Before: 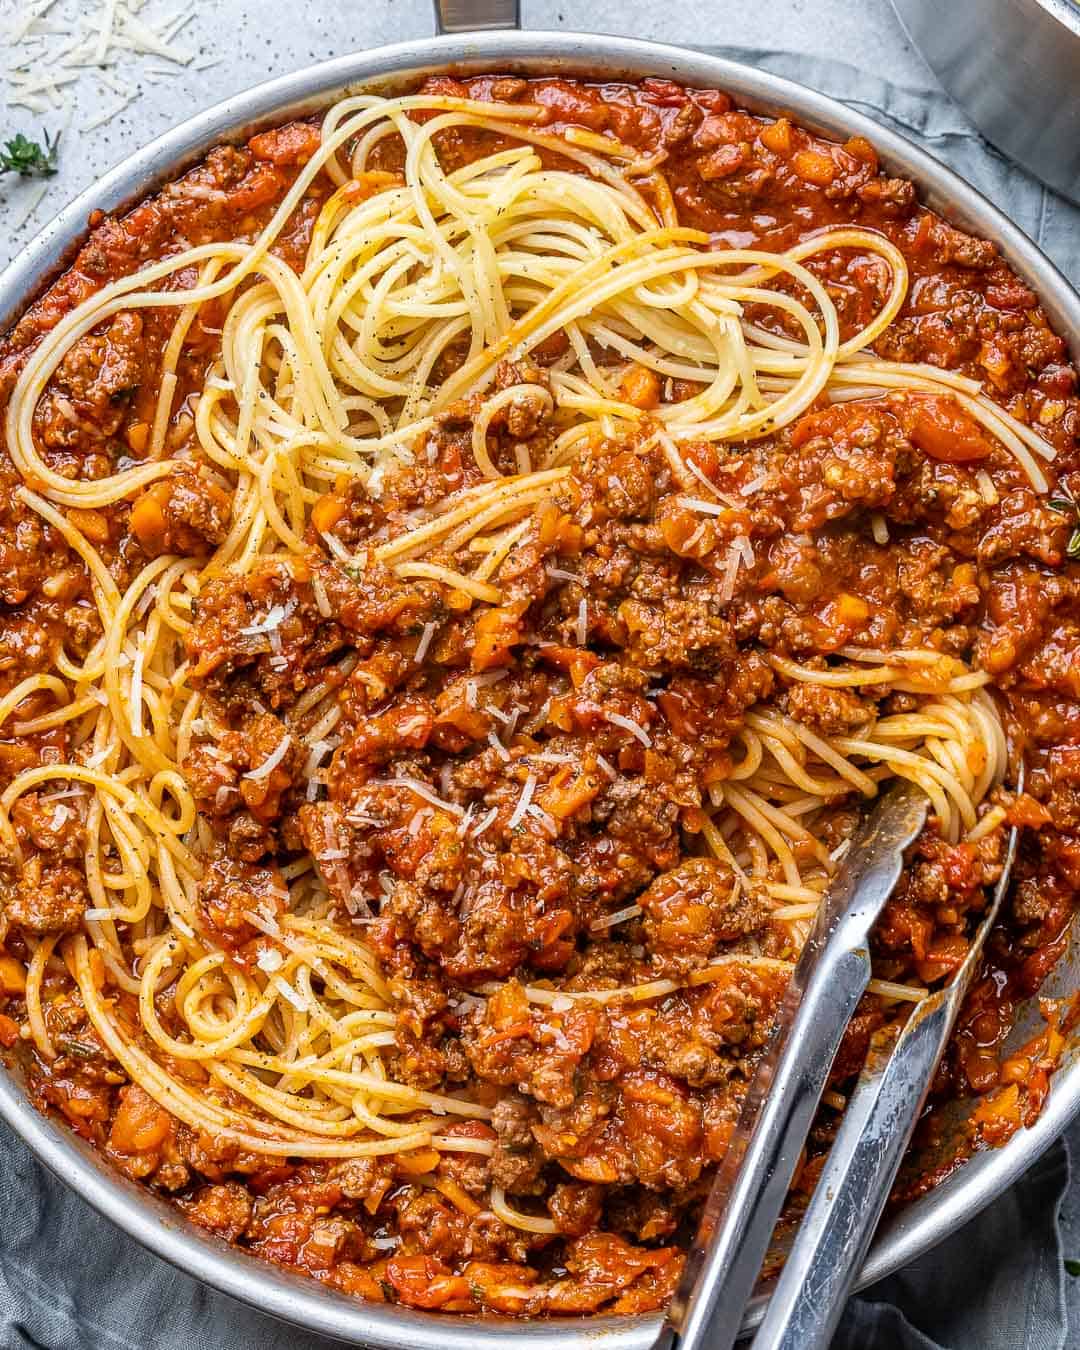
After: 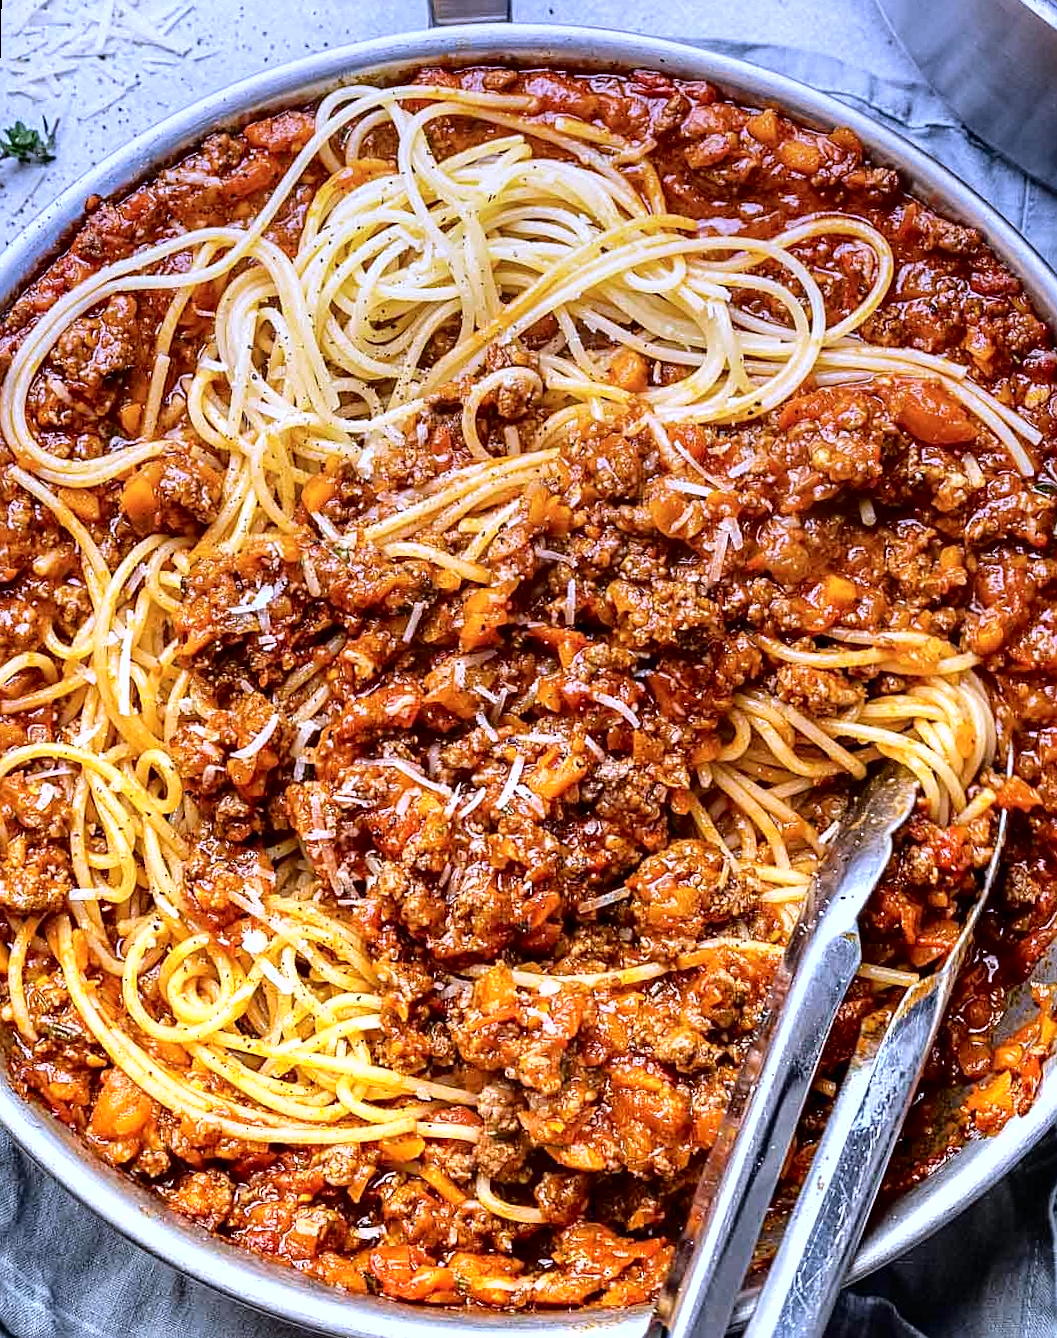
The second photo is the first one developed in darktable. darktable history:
rotate and perspective: rotation 0.226°, lens shift (vertical) -0.042, crop left 0.023, crop right 0.982, crop top 0.006, crop bottom 0.994
exposure: exposure 0.74 EV, compensate highlight preservation false
fill light: exposure -2 EV, width 8.6
sharpen: radius 2.167, amount 0.381, threshold 0
white balance: red 0.967, blue 1.119, emerald 0.756
graduated density: hue 238.83°, saturation 50%
